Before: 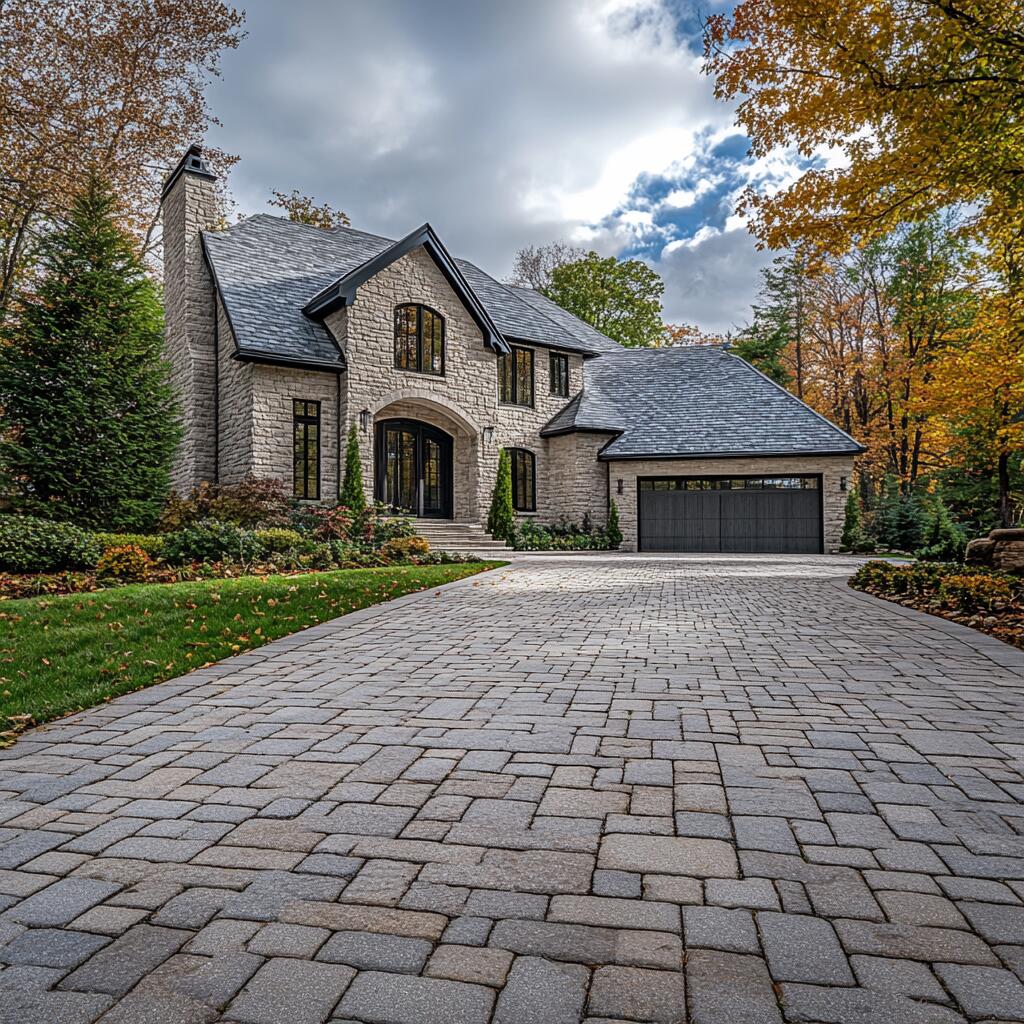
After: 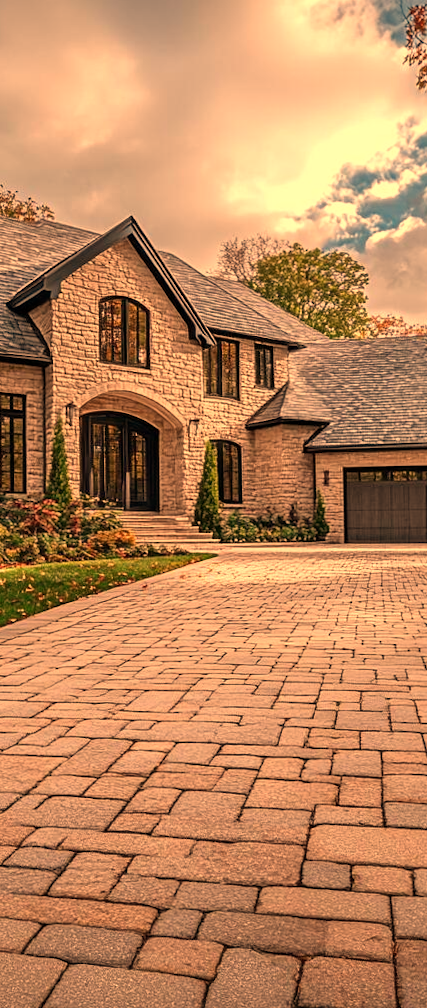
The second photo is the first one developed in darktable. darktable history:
crop: left 28.583%, right 29.231%
white balance: red 1.467, blue 0.684
rotate and perspective: rotation -0.45°, automatic cropping original format, crop left 0.008, crop right 0.992, crop top 0.012, crop bottom 0.988
